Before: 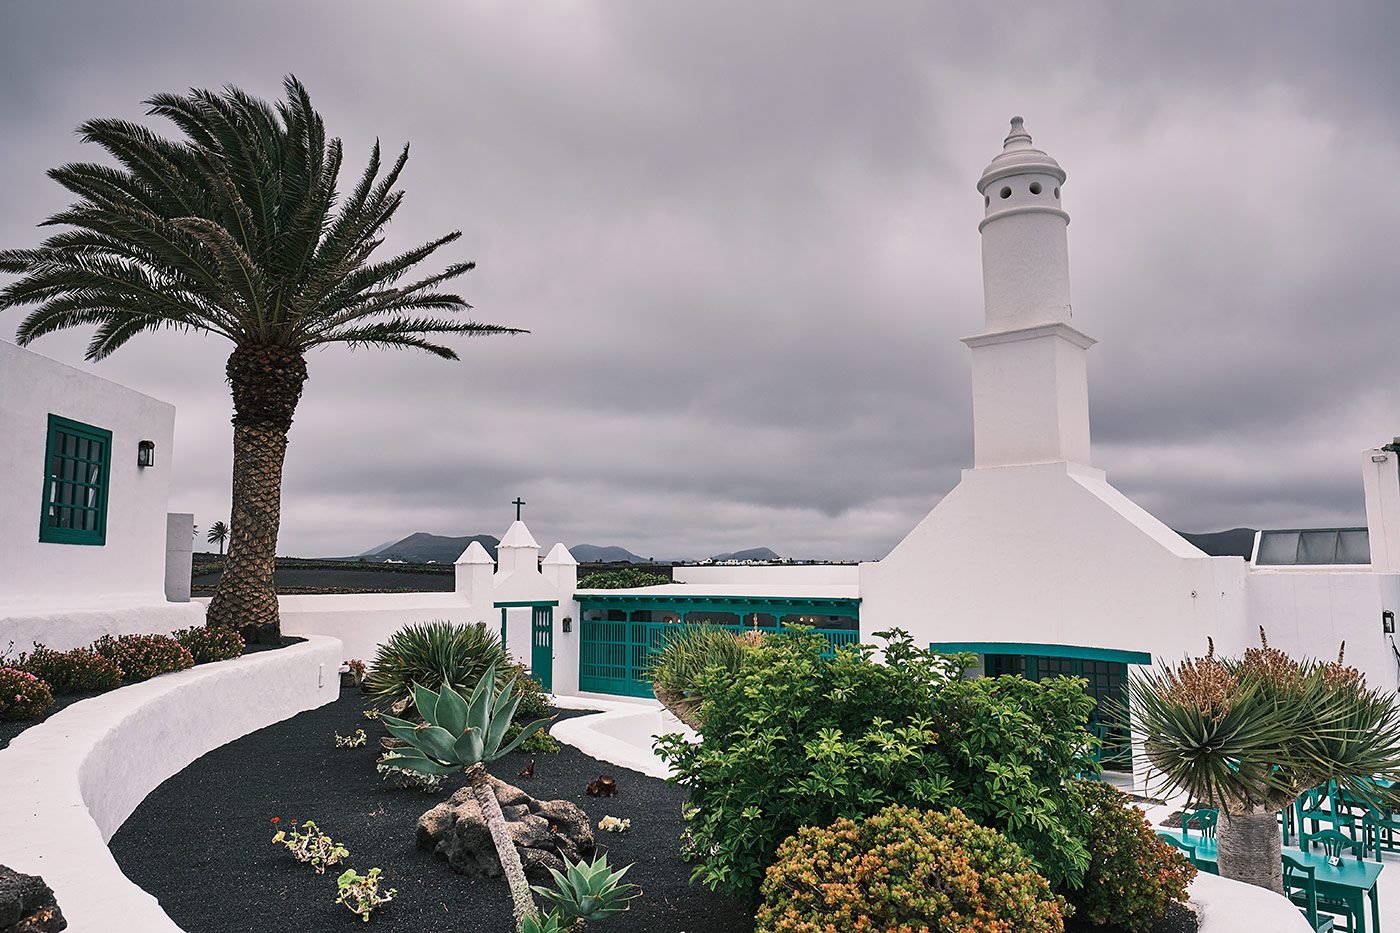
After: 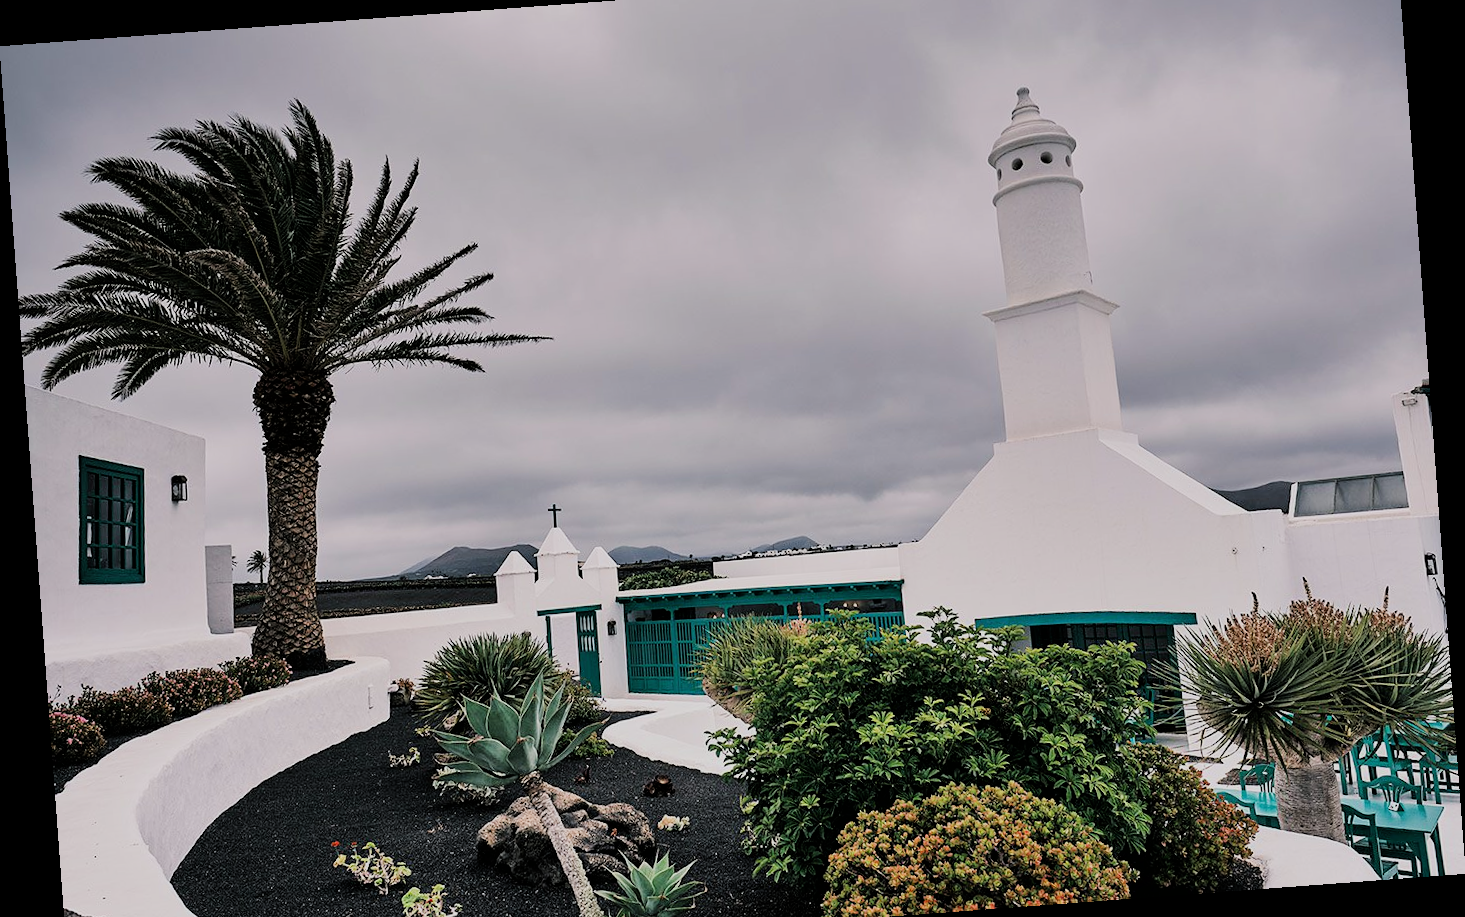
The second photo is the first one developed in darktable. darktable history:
filmic rgb: black relative exposure -5 EV, hardness 2.88, contrast 1.1
crop and rotate: top 5.609%, bottom 5.609%
rotate and perspective: rotation -4.25°, automatic cropping off
